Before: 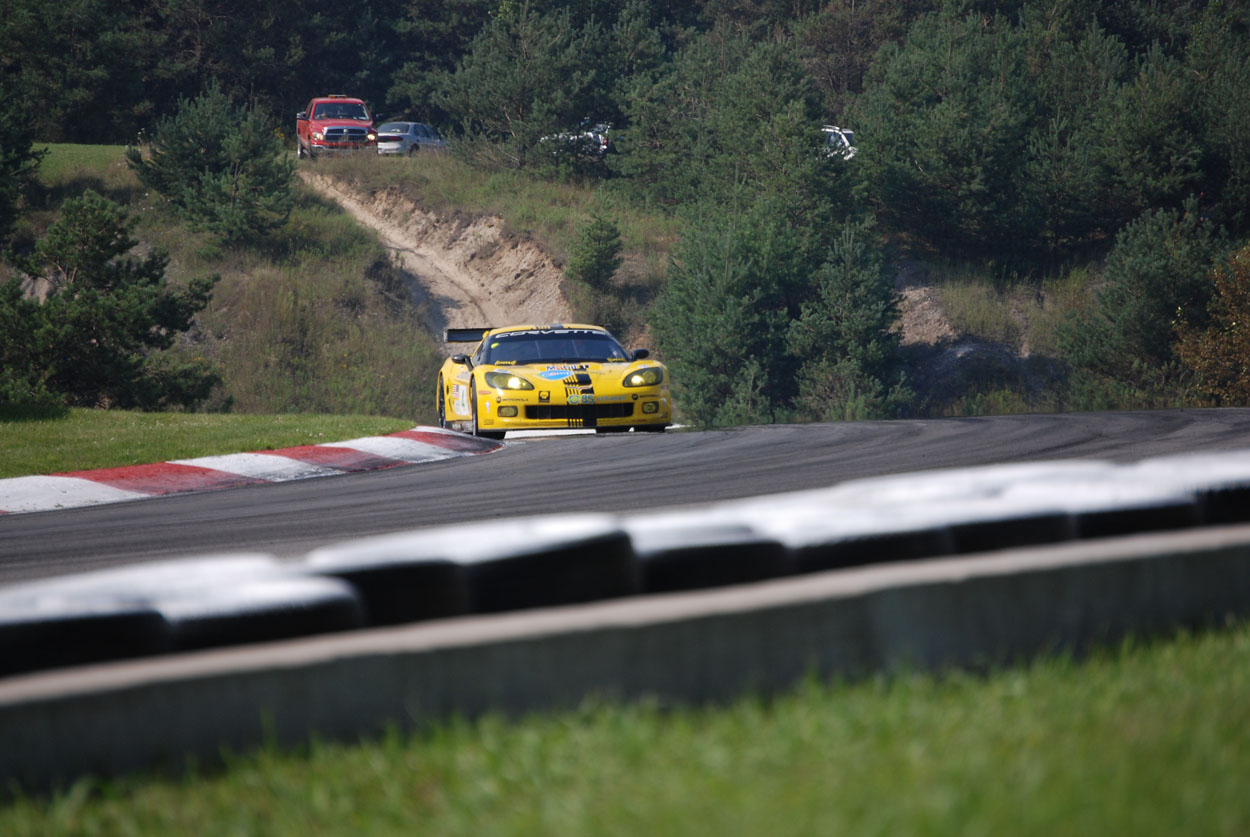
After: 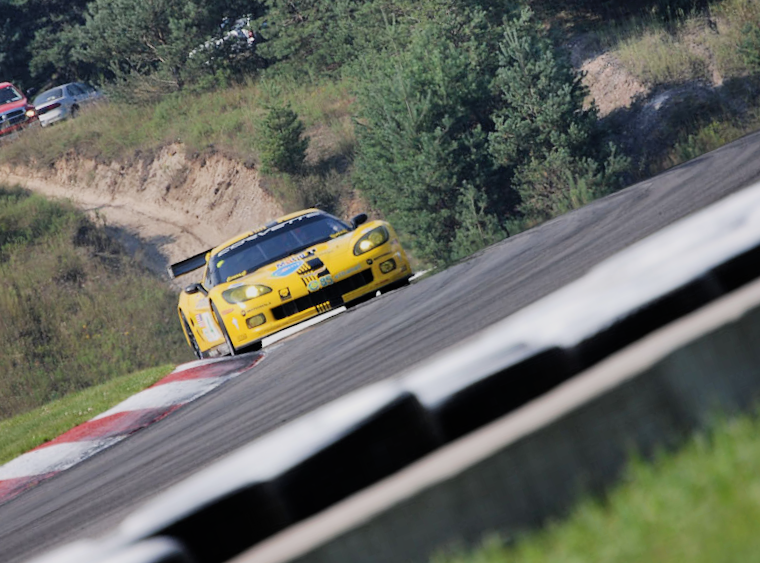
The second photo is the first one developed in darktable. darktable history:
exposure: black level correction 0.001, exposure 0.499 EV, compensate highlight preservation false
shadows and highlights: shadows 58.97, shadows color adjustment 99.17%, highlights color adjustment 0.299%, soften with gaussian
crop and rotate: angle 20.97°, left 6.779%, right 3.947%, bottom 1.137%
filmic rgb: black relative exposure -7.65 EV, white relative exposure 4.56 EV, hardness 3.61
